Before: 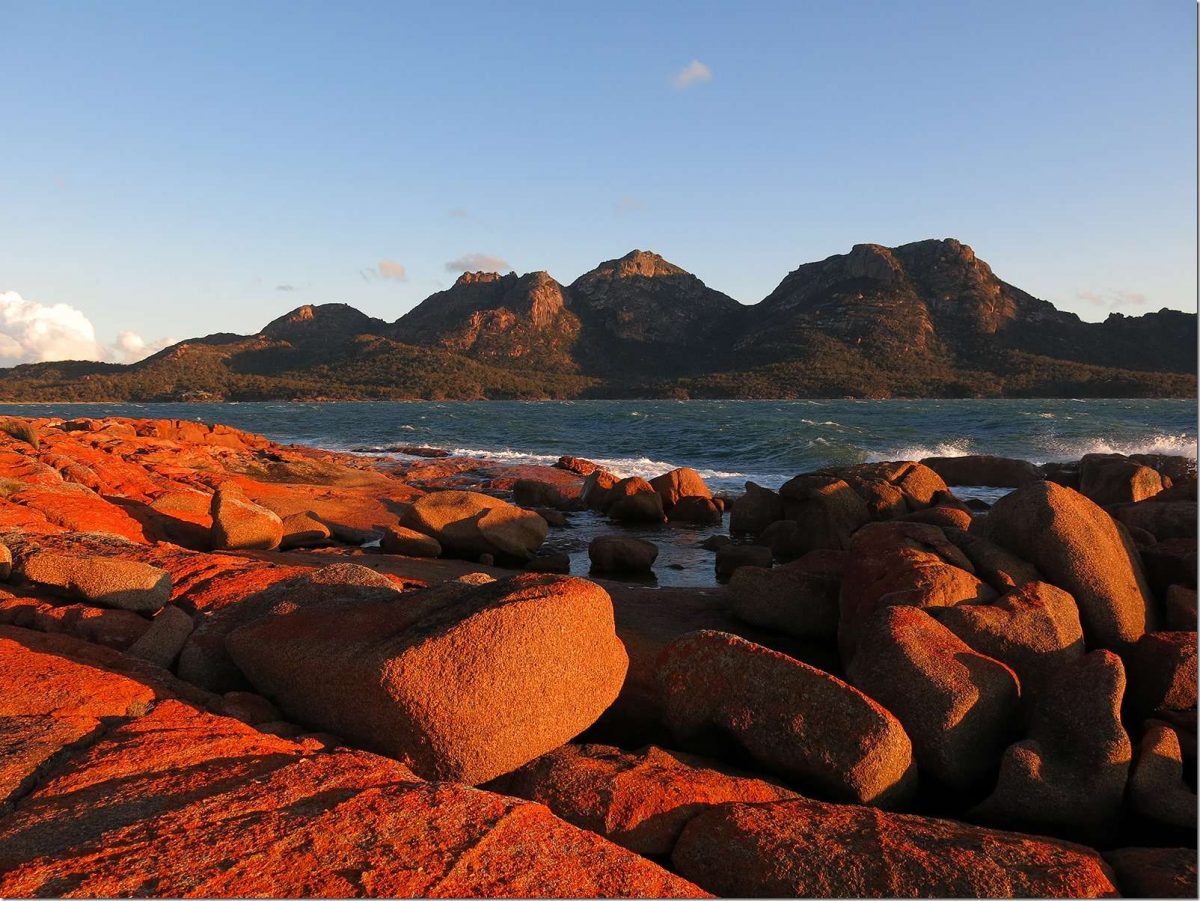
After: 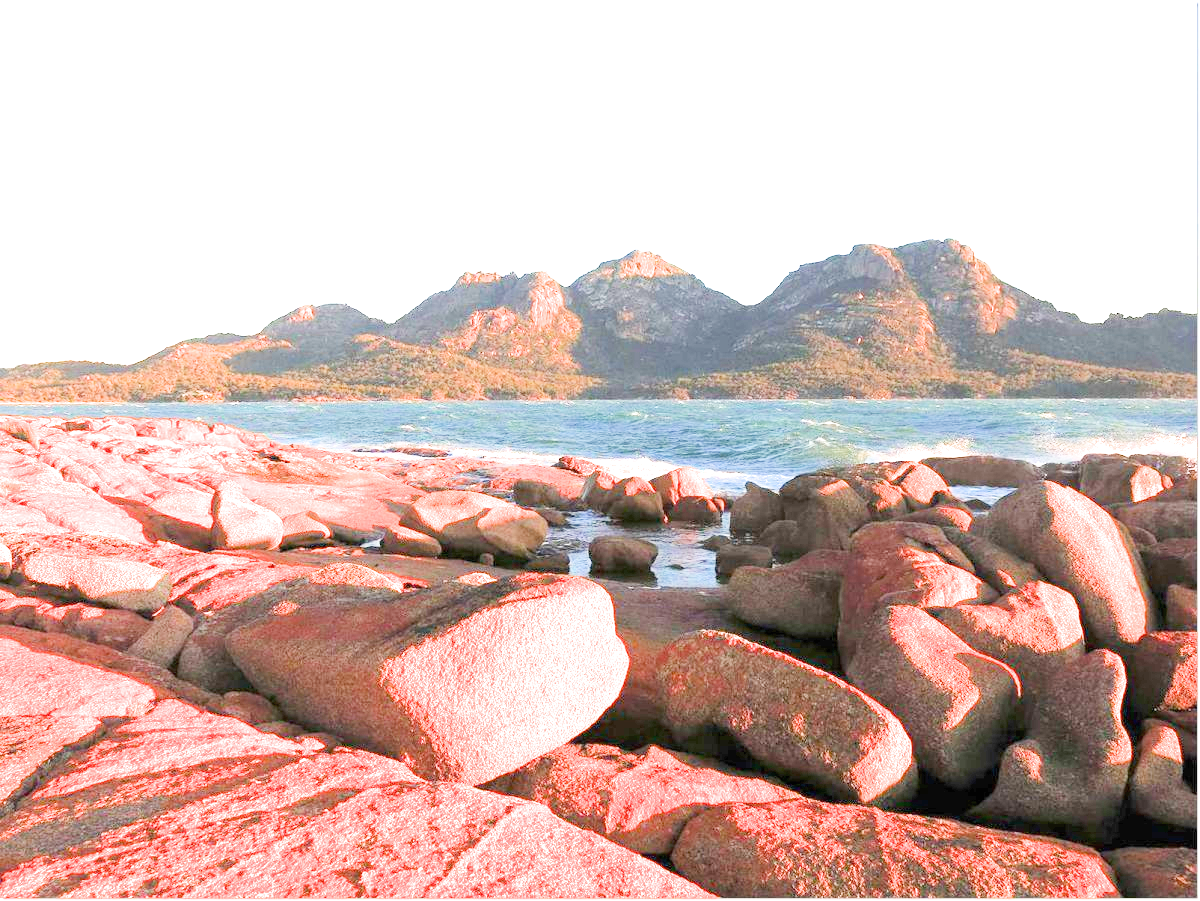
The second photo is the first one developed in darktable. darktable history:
filmic rgb: black relative exposure -7.65 EV, white relative exposure 4.56 EV, hardness 3.61
exposure: black level correction 0, exposure 4 EV, compensate exposure bias true, compensate highlight preservation false
